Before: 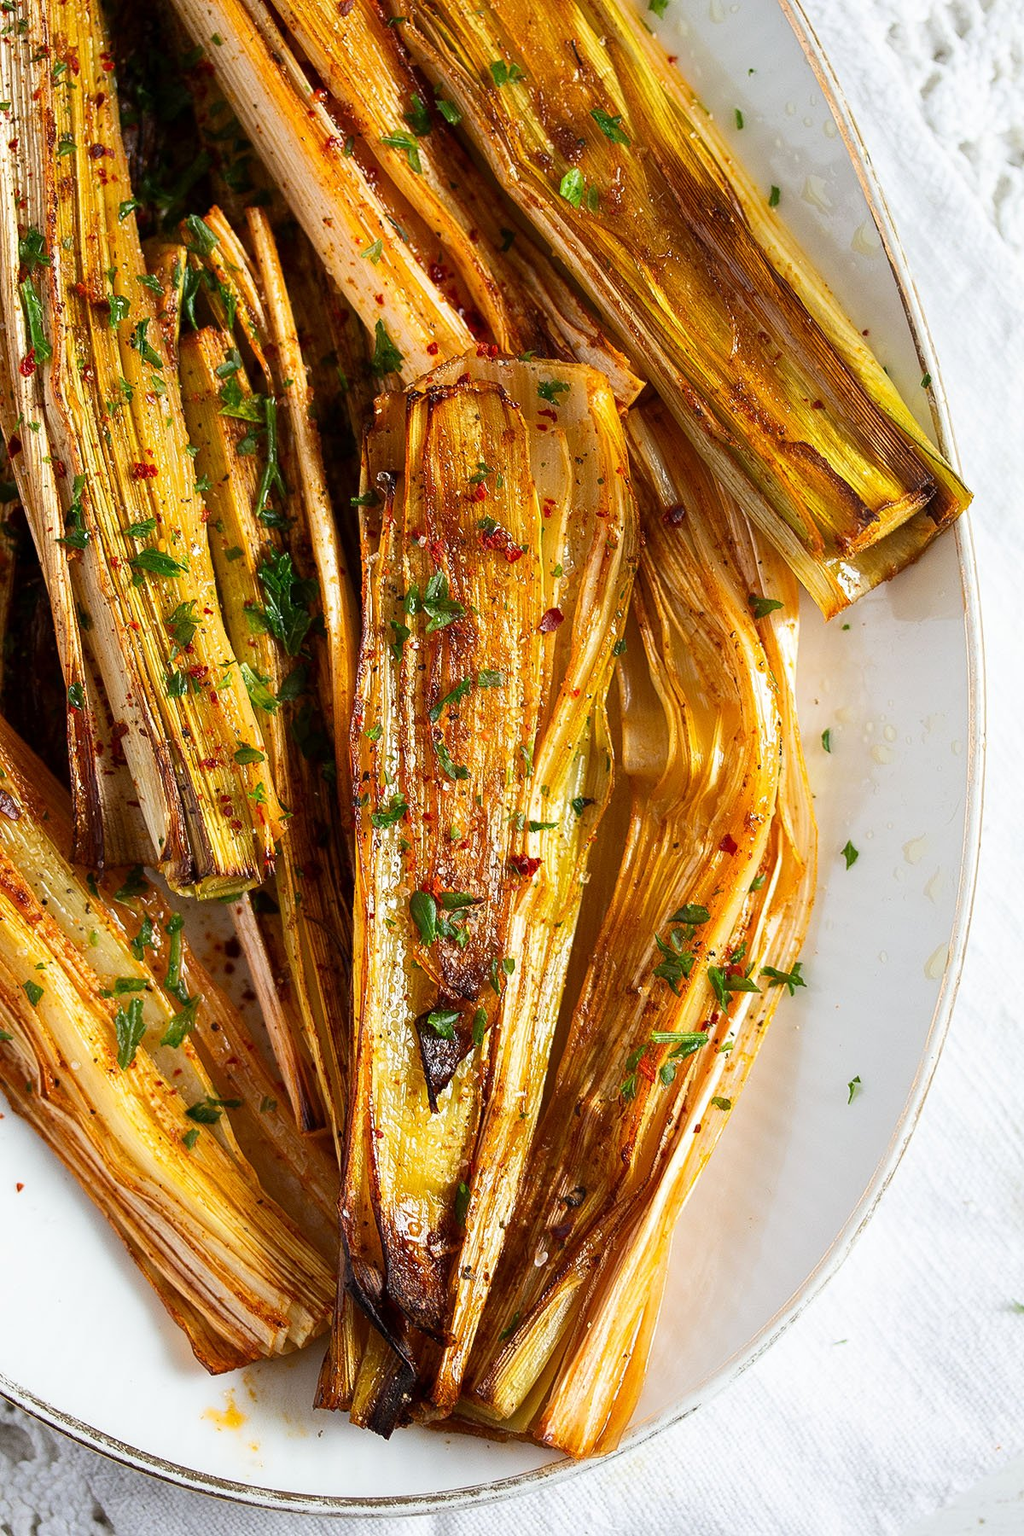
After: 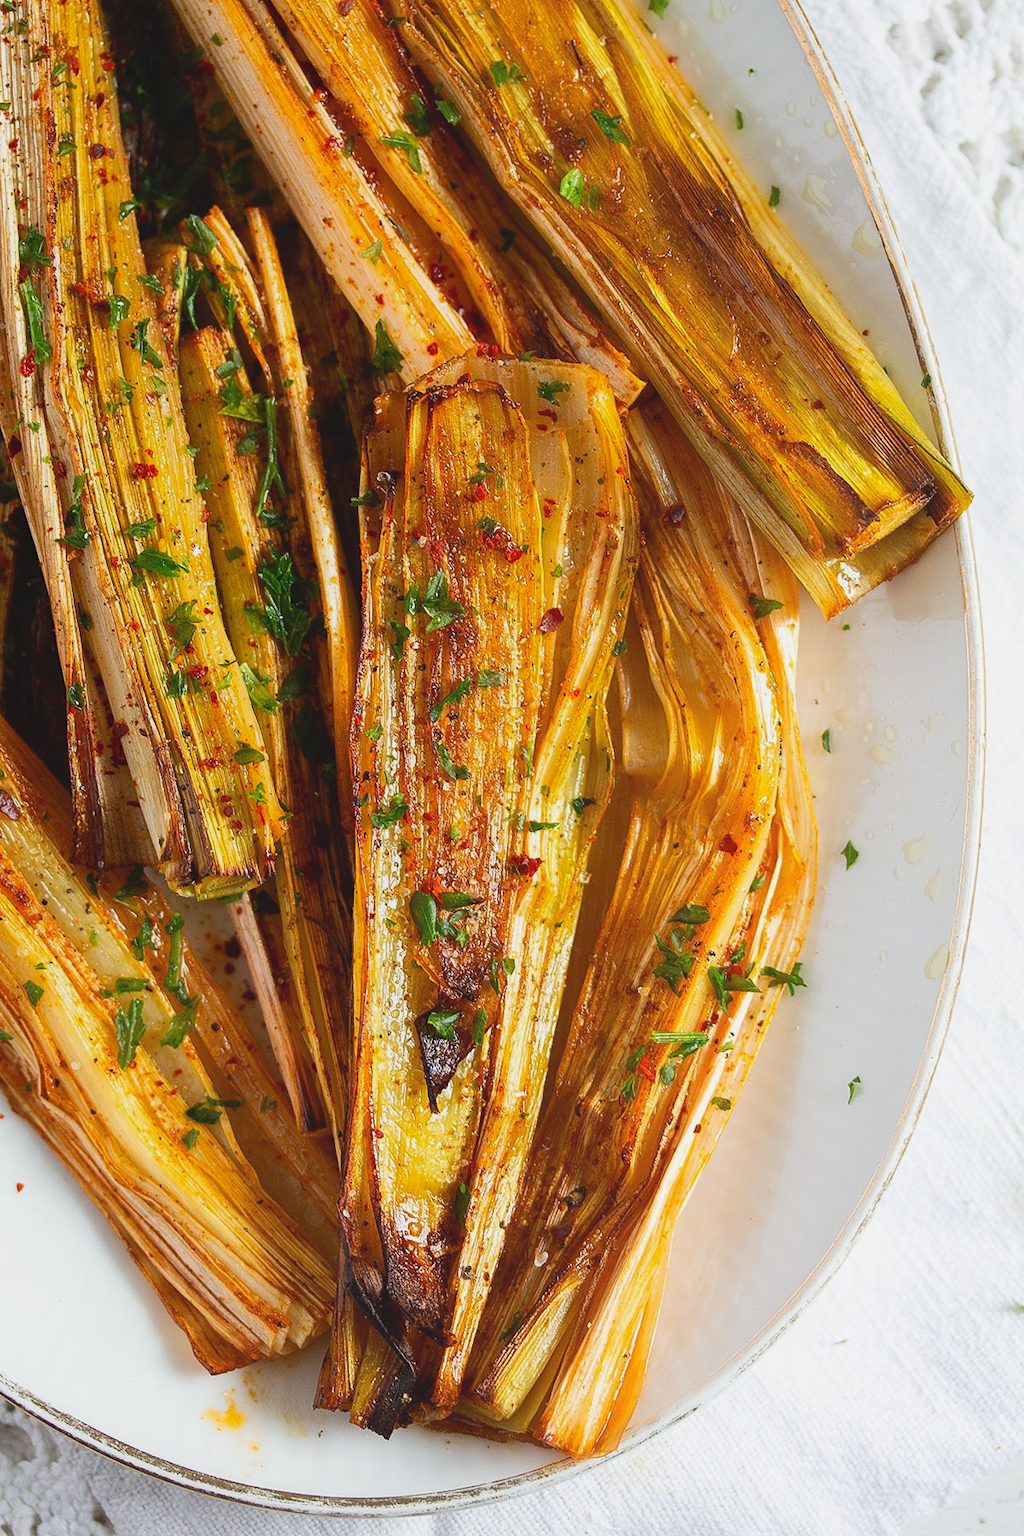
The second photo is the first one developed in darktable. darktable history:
local contrast: highlights 68%, shadows 68%, detail 82%, midtone range 0.325
